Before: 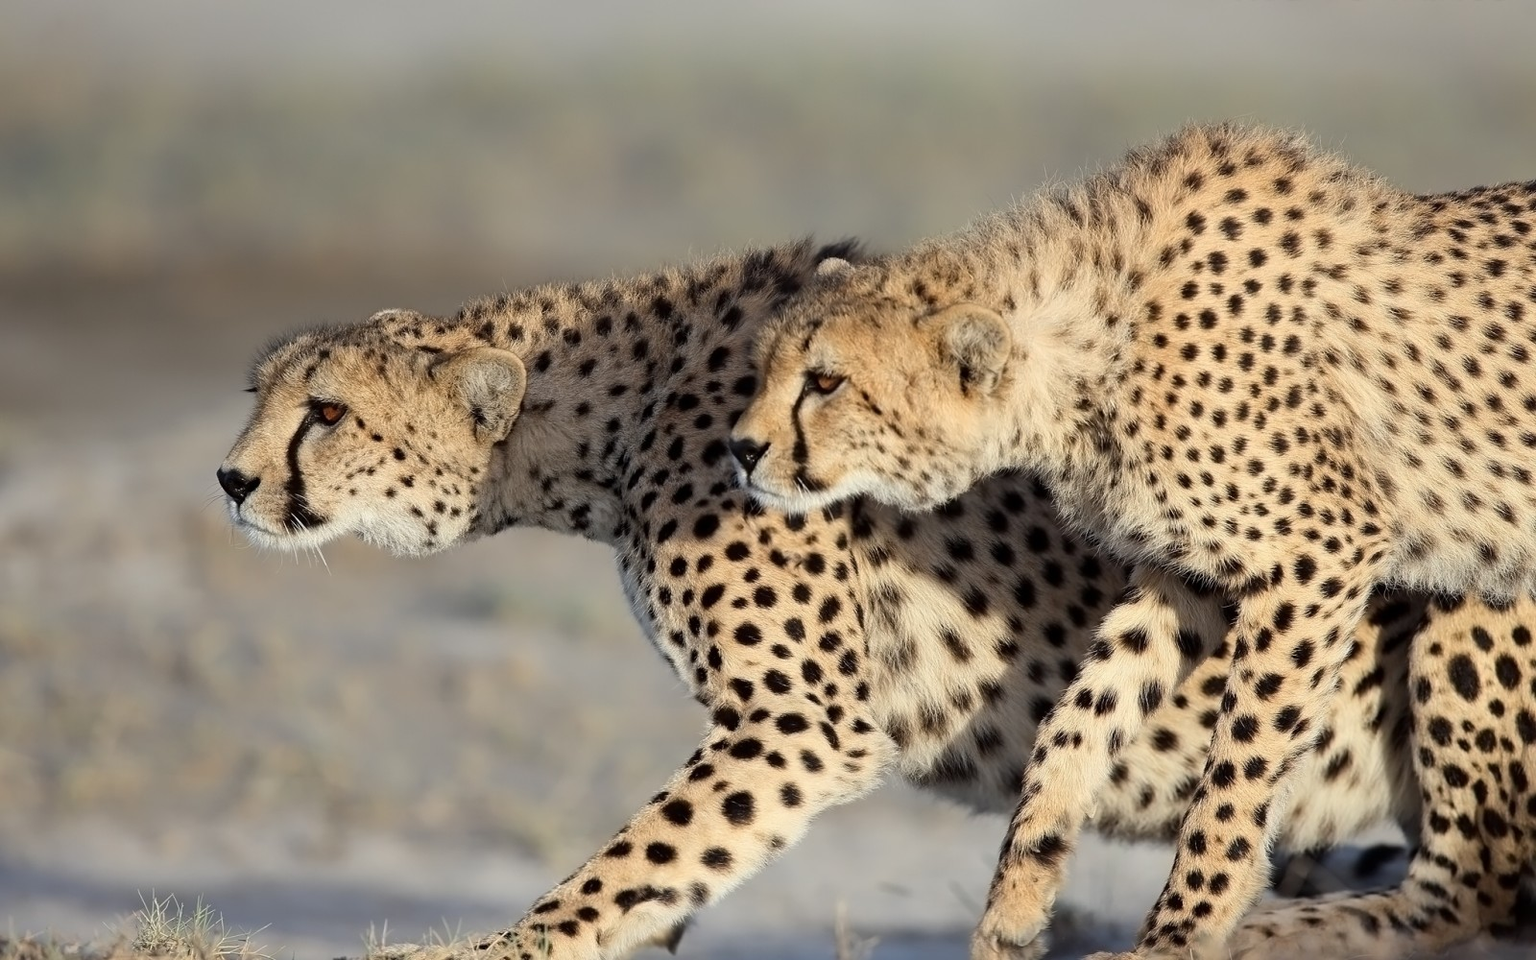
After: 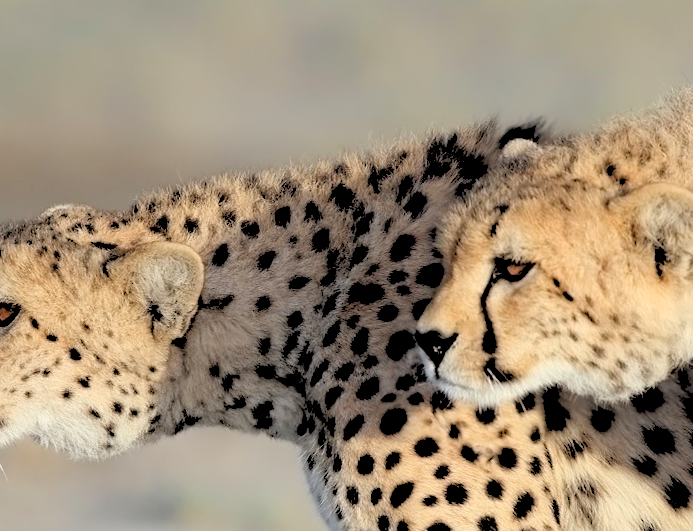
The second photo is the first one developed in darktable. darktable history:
rotate and perspective: rotation -1.32°, lens shift (horizontal) -0.031, crop left 0.015, crop right 0.985, crop top 0.047, crop bottom 0.982
rgb levels: levels [[0.027, 0.429, 0.996], [0, 0.5, 1], [0, 0.5, 1]]
crop: left 20.248%, top 10.86%, right 35.675%, bottom 34.321%
